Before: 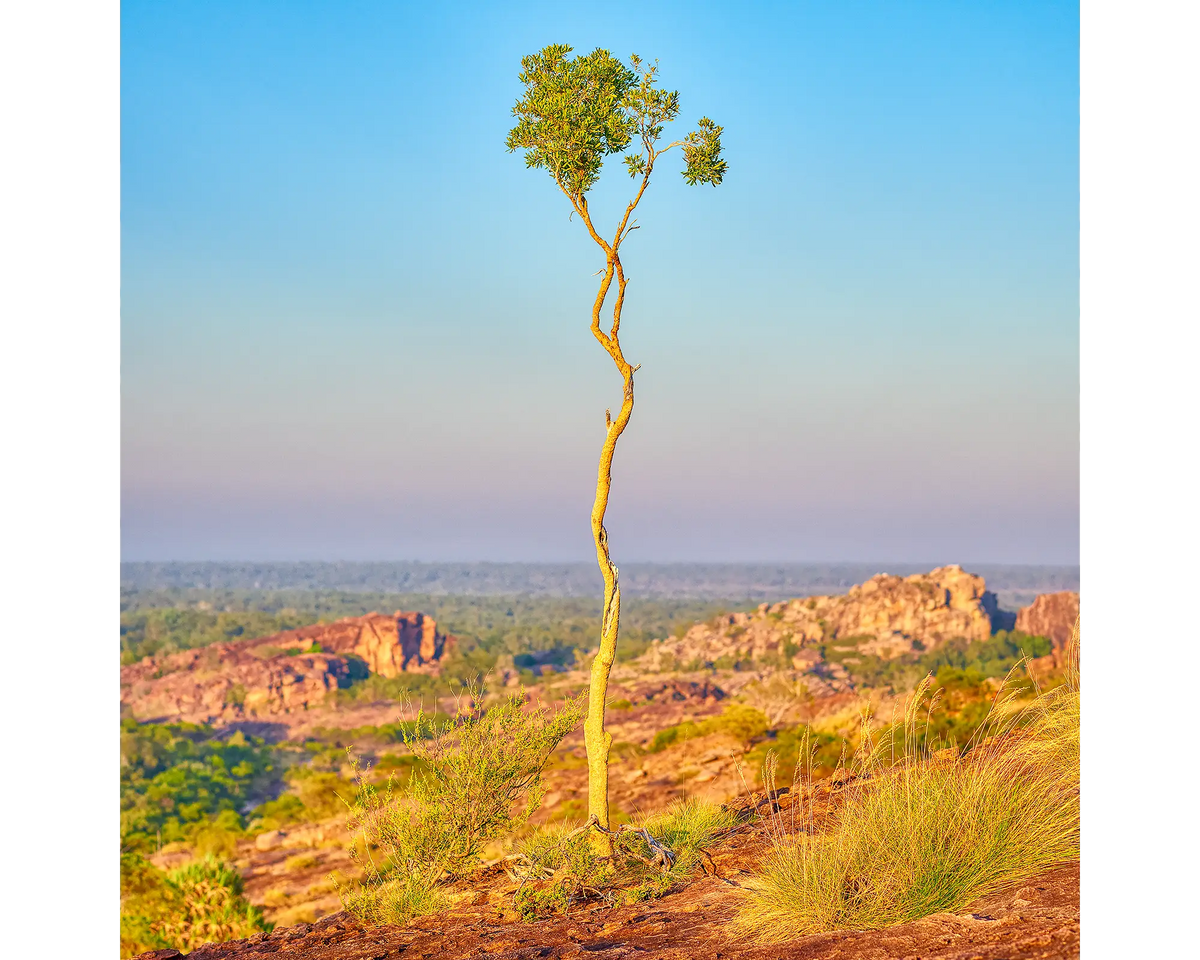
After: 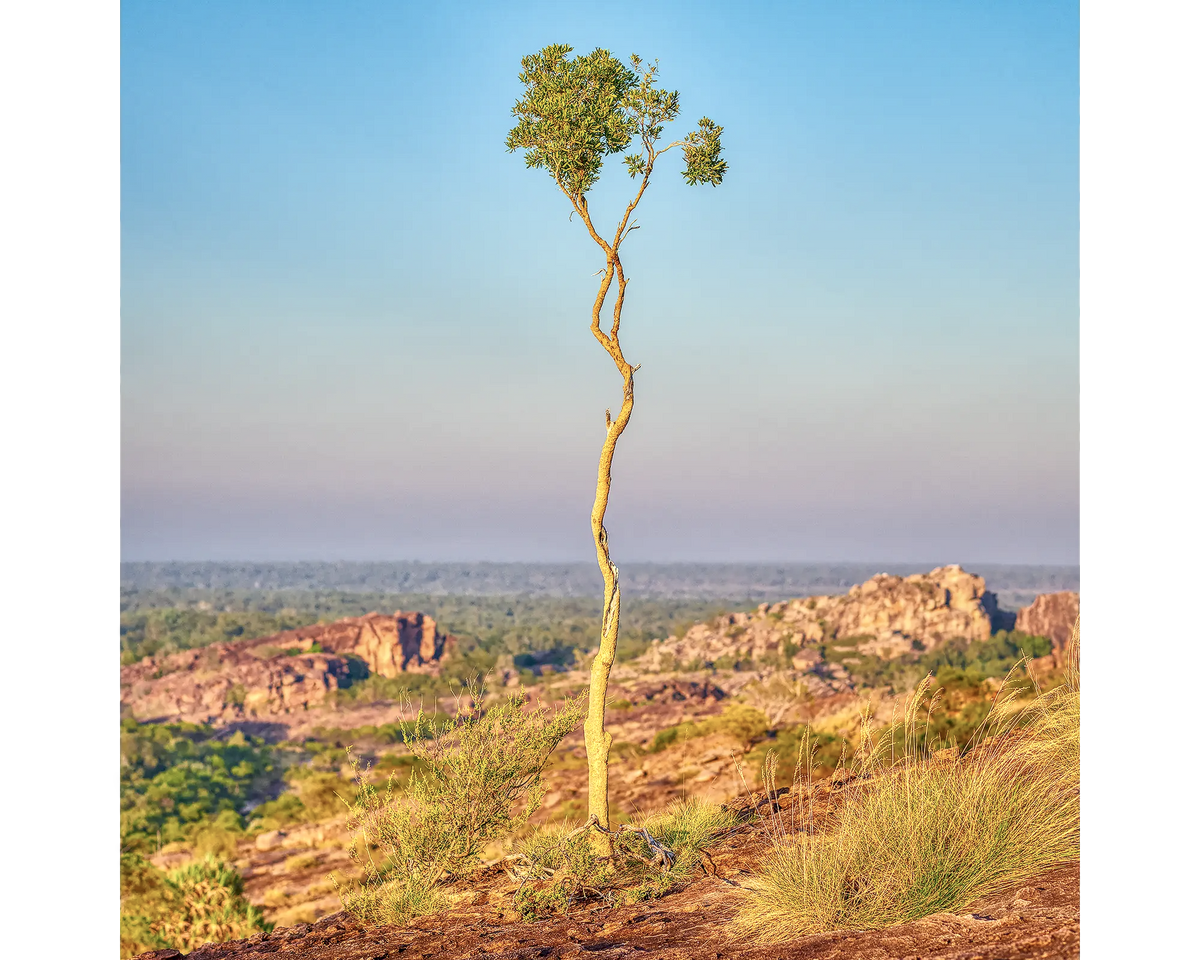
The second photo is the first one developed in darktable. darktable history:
contrast brightness saturation: contrast 0.06, brightness -0.01, saturation -0.23
local contrast: on, module defaults
